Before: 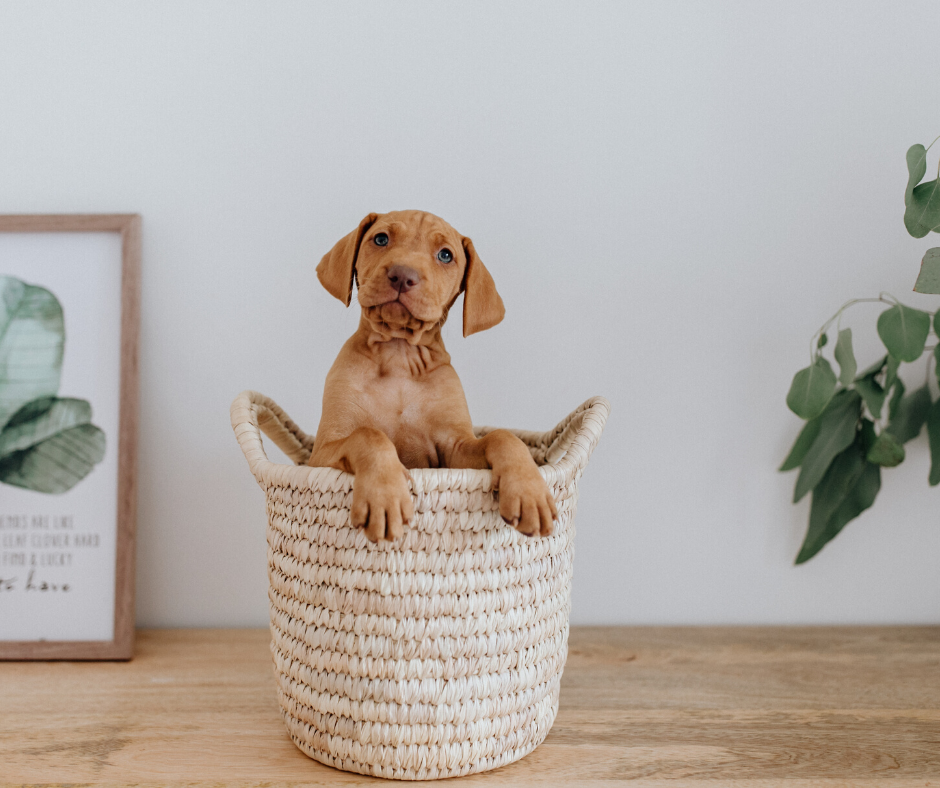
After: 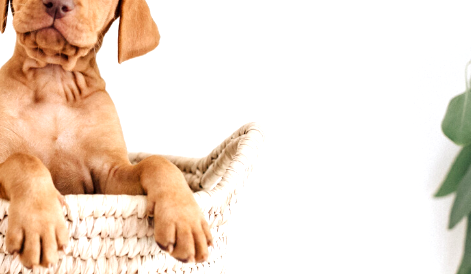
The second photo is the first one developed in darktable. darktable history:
exposure: black level correction 0.001, exposure 1.12 EV, compensate highlight preservation false
crop: left 36.735%, top 34.854%, right 13.095%, bottom 30.355%
